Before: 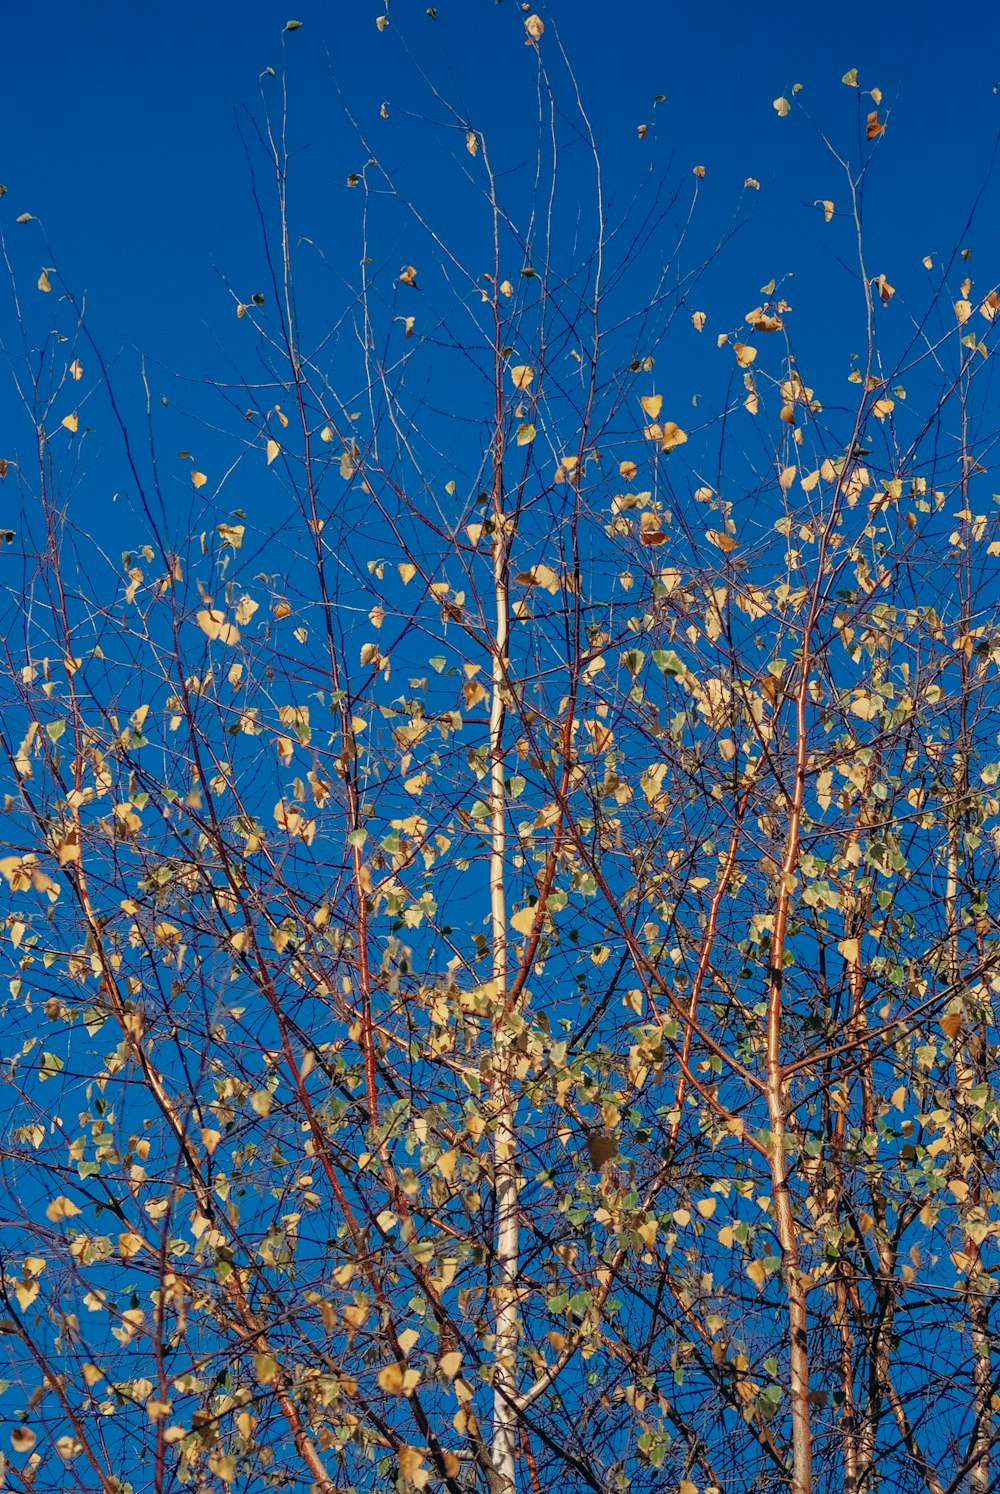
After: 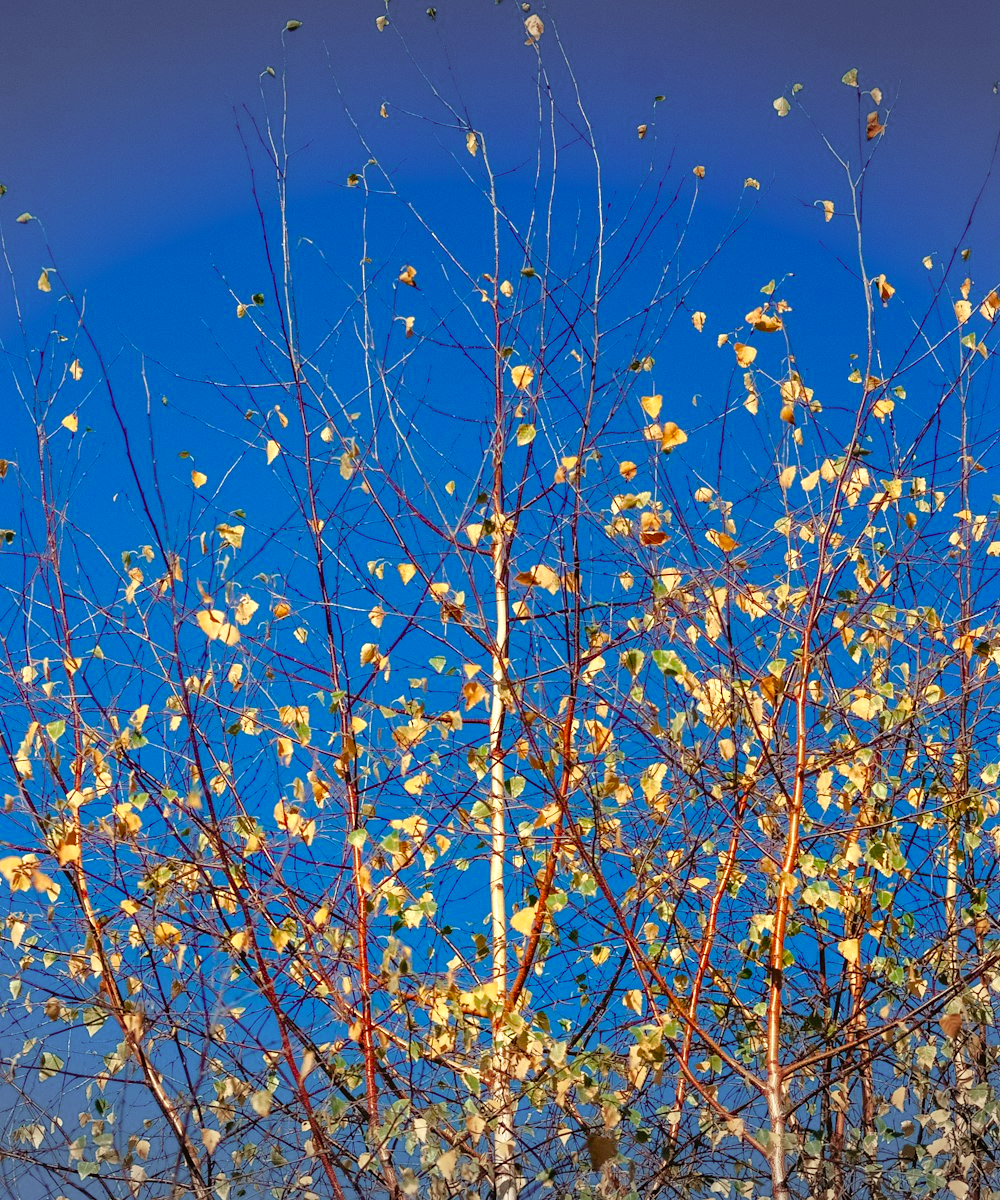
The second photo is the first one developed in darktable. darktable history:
color correction: highlights a* -0.482, highlights b* 0.161, shadows a* 4.66, shadows b* 20.72
exposure: black level correction 0, exposure 0.6 EV, compensate exposure bias true, compensate highlight preservation false
vignetting: fall-off start 100%, brightness -0.282, width/height ratio 1.31
crop: bottom 19.644%
color balance rgb: perceptual saturation grading › global saturation 35%, perceptual saturation grading › highlights -30%, perceptual saturation grading › shadows 35%, perceptual brilliance grading › global brilliance 3%, perceptual brilliance grading › highlights -3%, perceptual brilliance grading › shadows 3%
